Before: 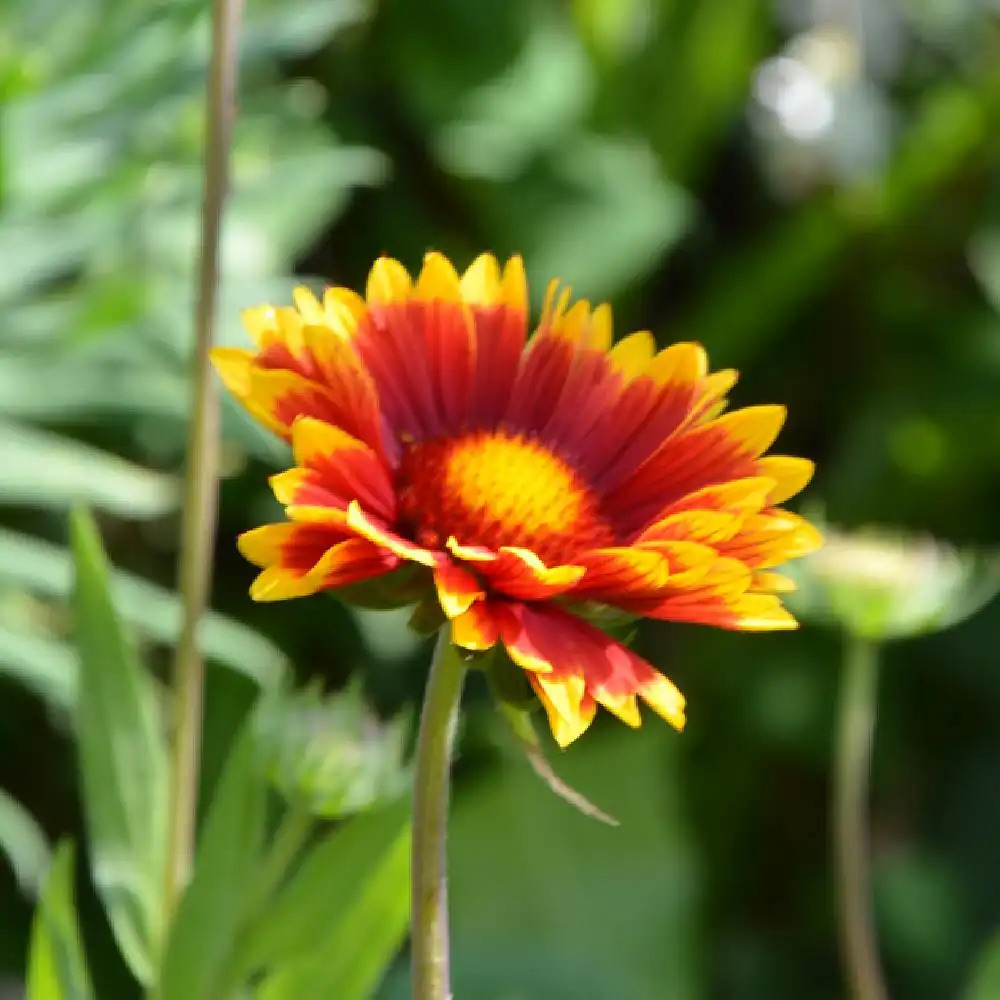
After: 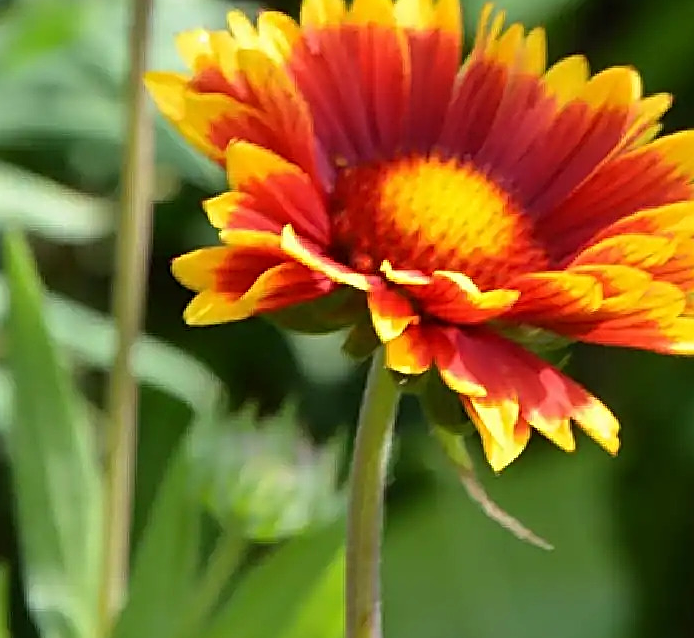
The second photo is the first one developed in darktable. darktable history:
sharpen: radius 2.562, amount 0.637
crop: left 6.654%, top 27.689%, right 23.906%, bottom 8.449%
